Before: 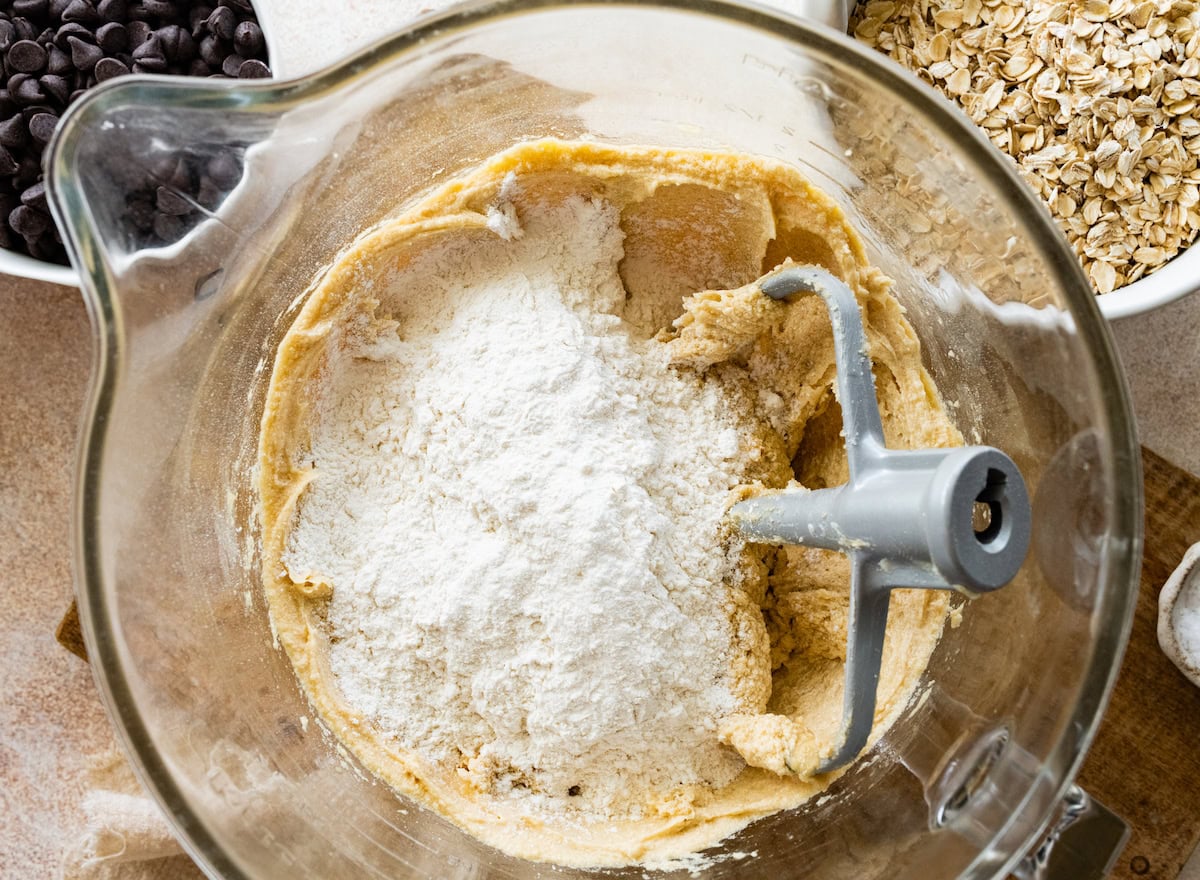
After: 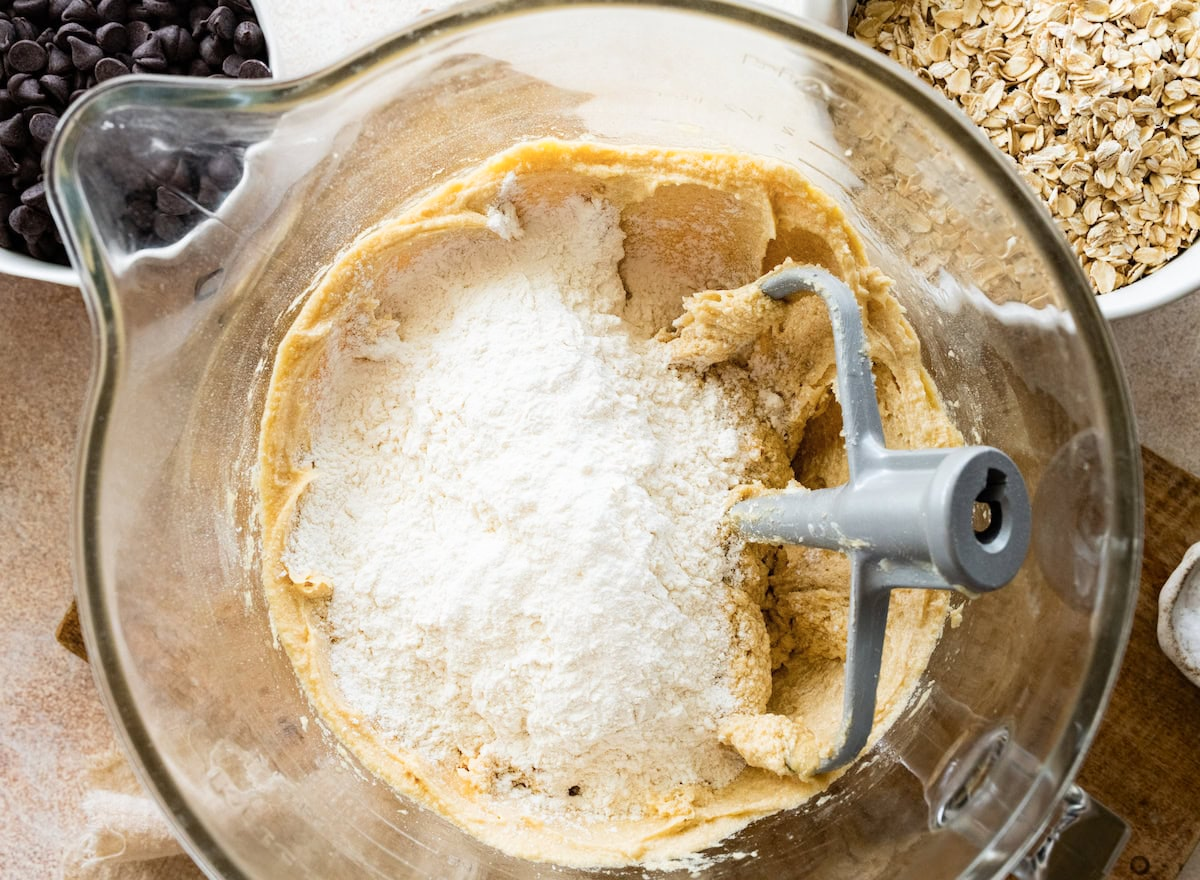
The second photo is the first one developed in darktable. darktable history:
shadows and highlights: shadows -24.68, highlights 50.98, soften with gaussian
